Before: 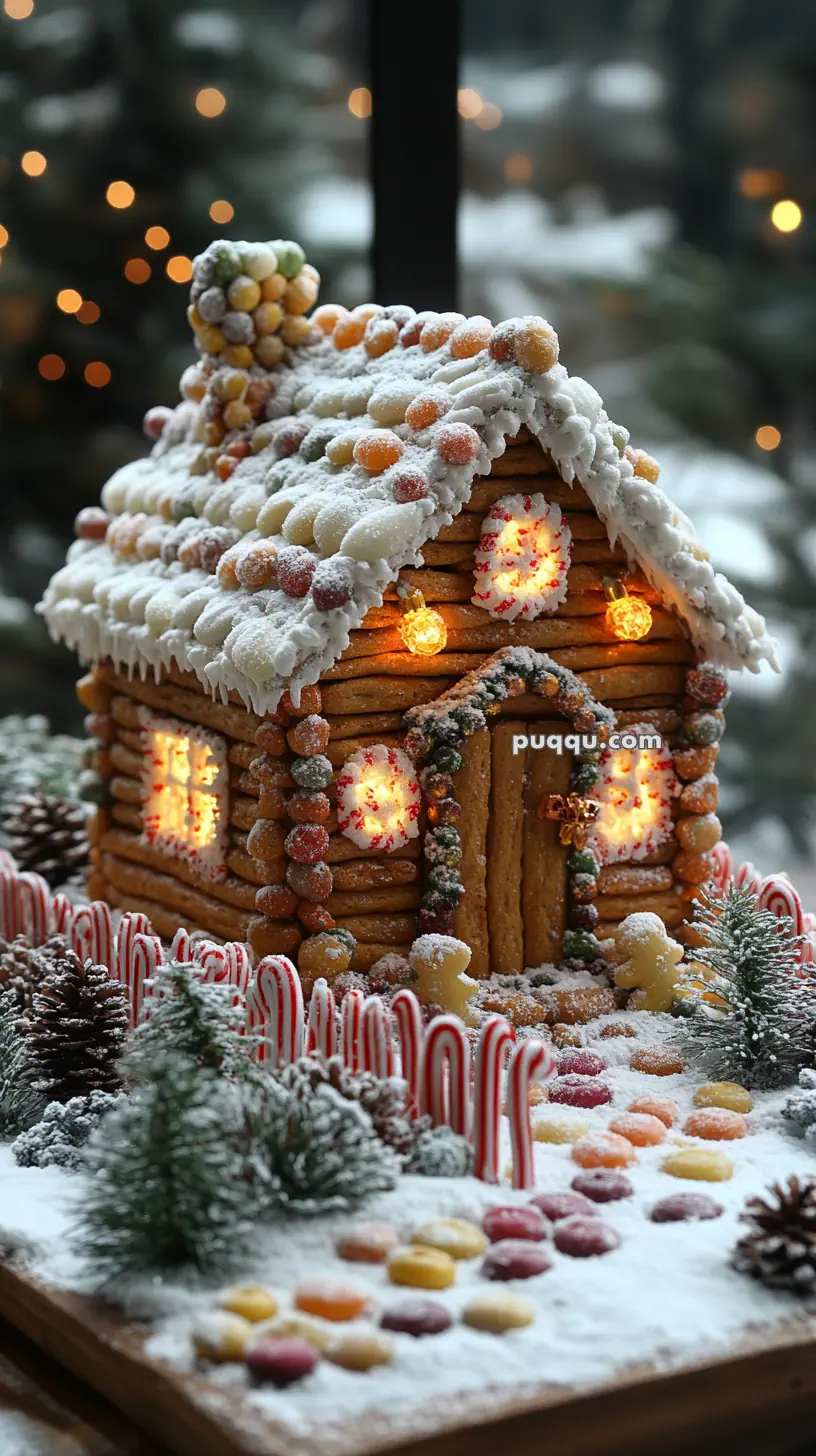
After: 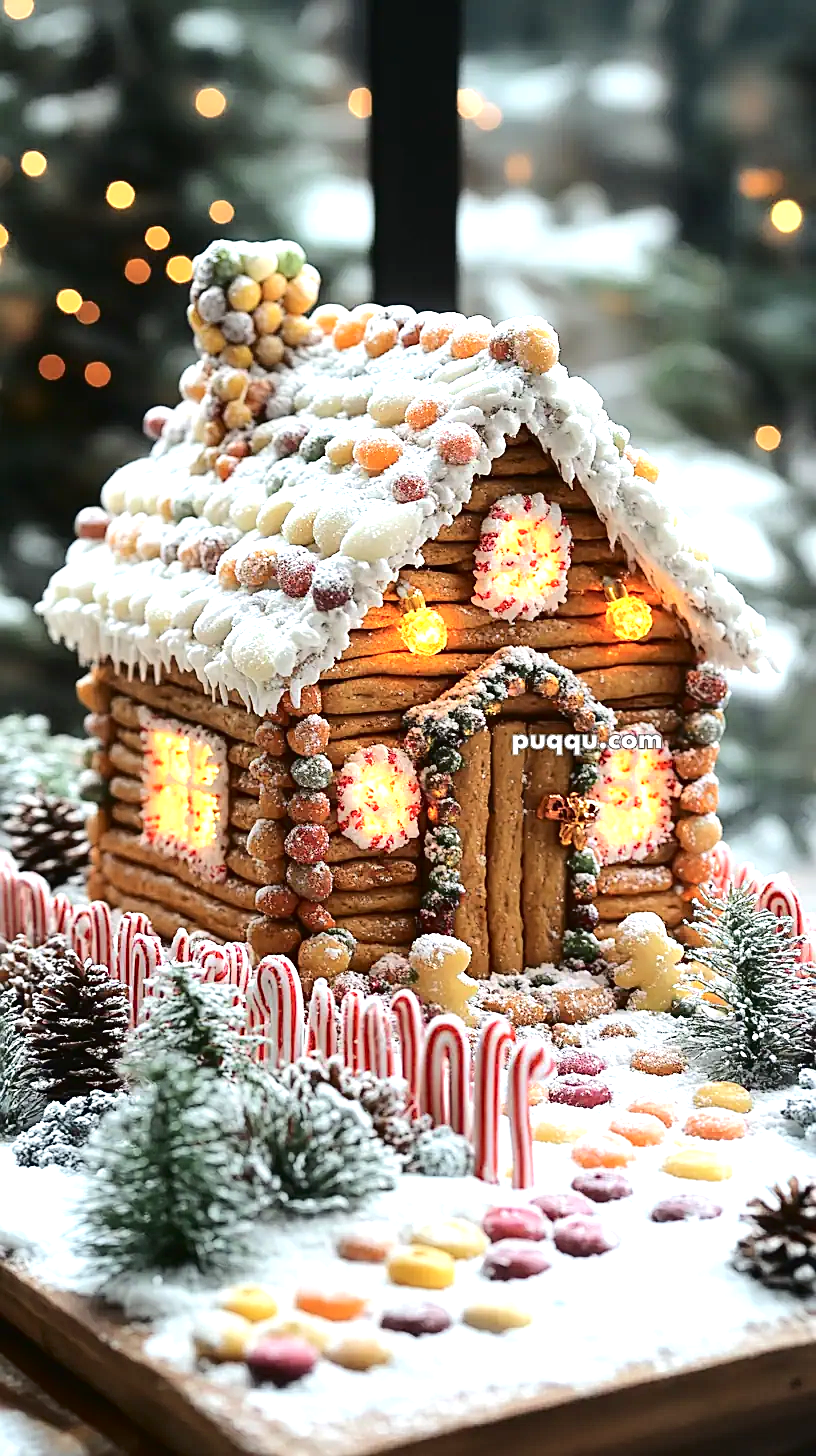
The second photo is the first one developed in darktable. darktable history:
exposure: black level correction 0, exposure 1.102 EV, compensate exposure bias true, compensate highlight preservation false
sharpen: on, module defaults
tone curve: curves: ch0 [(0, 0) (0.003, 0.013) (0.011, 0.016) (0.025, 0.021) (0.044, 0.029) (0.069, 0.039) (0.1, 0.056) (0.136, 0.085) (0.177, 0.14) (0.224, 0.201) (0.277, 0.28) (0.335, 0.372) (0.399, 0.475) (0.468, 0.567) (0.543, 0.643) (0.623, 0.722) (0.709, 0.801) (0.801, 0.859) (0.898, 0.927) (1, 1)], color space Lab, independent channels, preserve colors none
